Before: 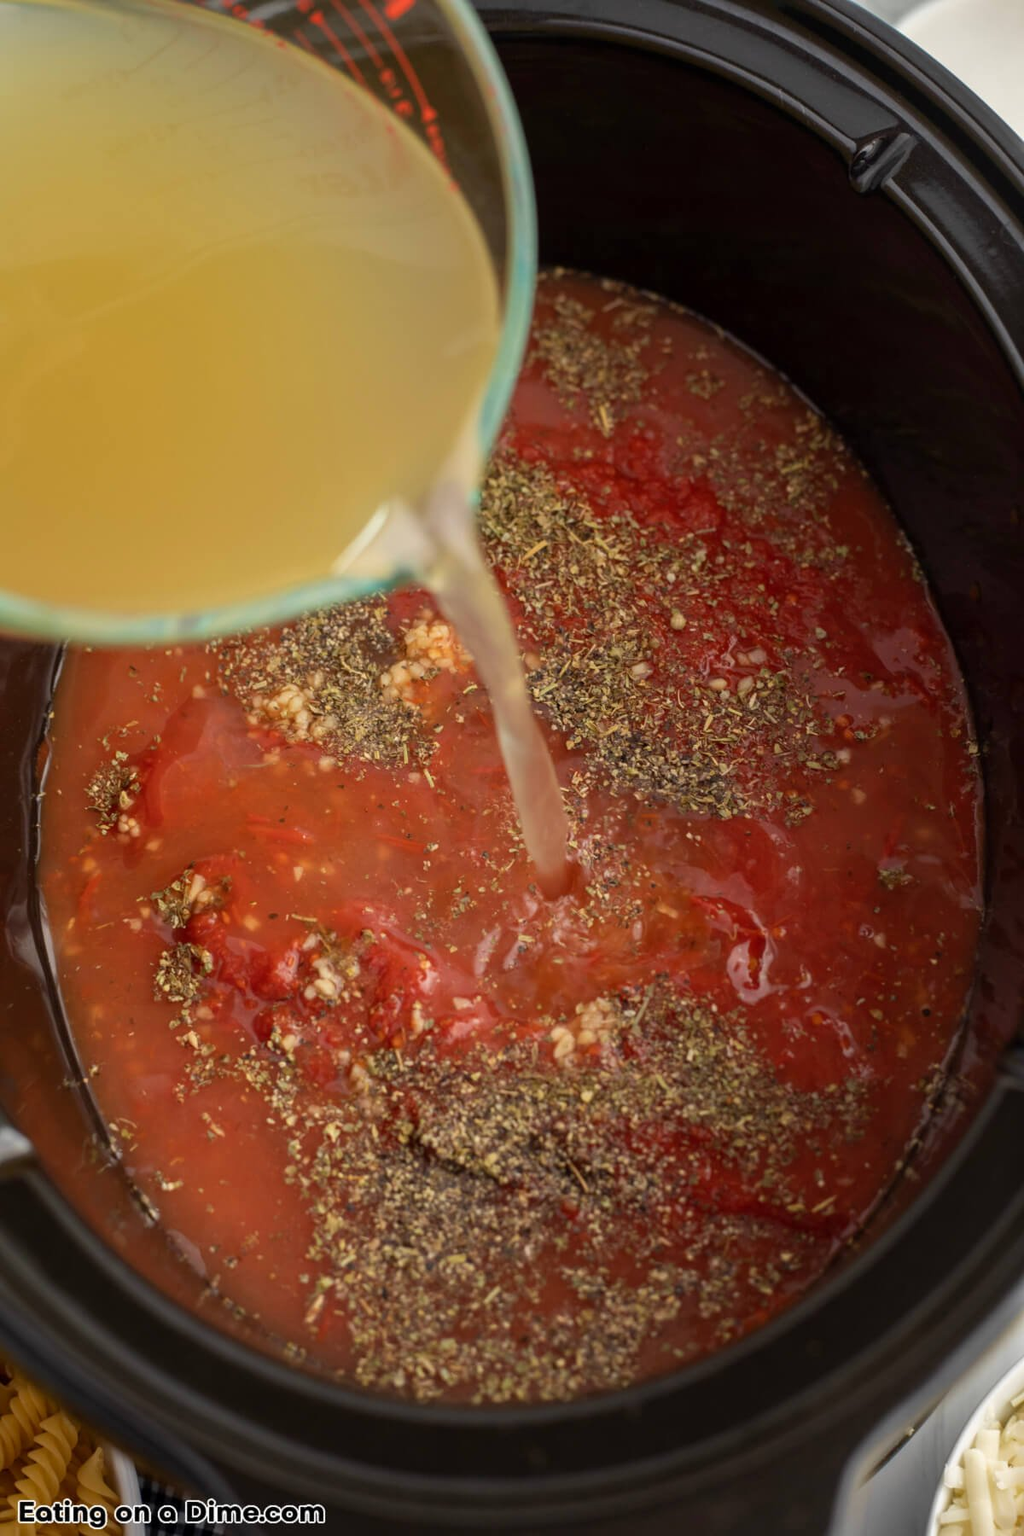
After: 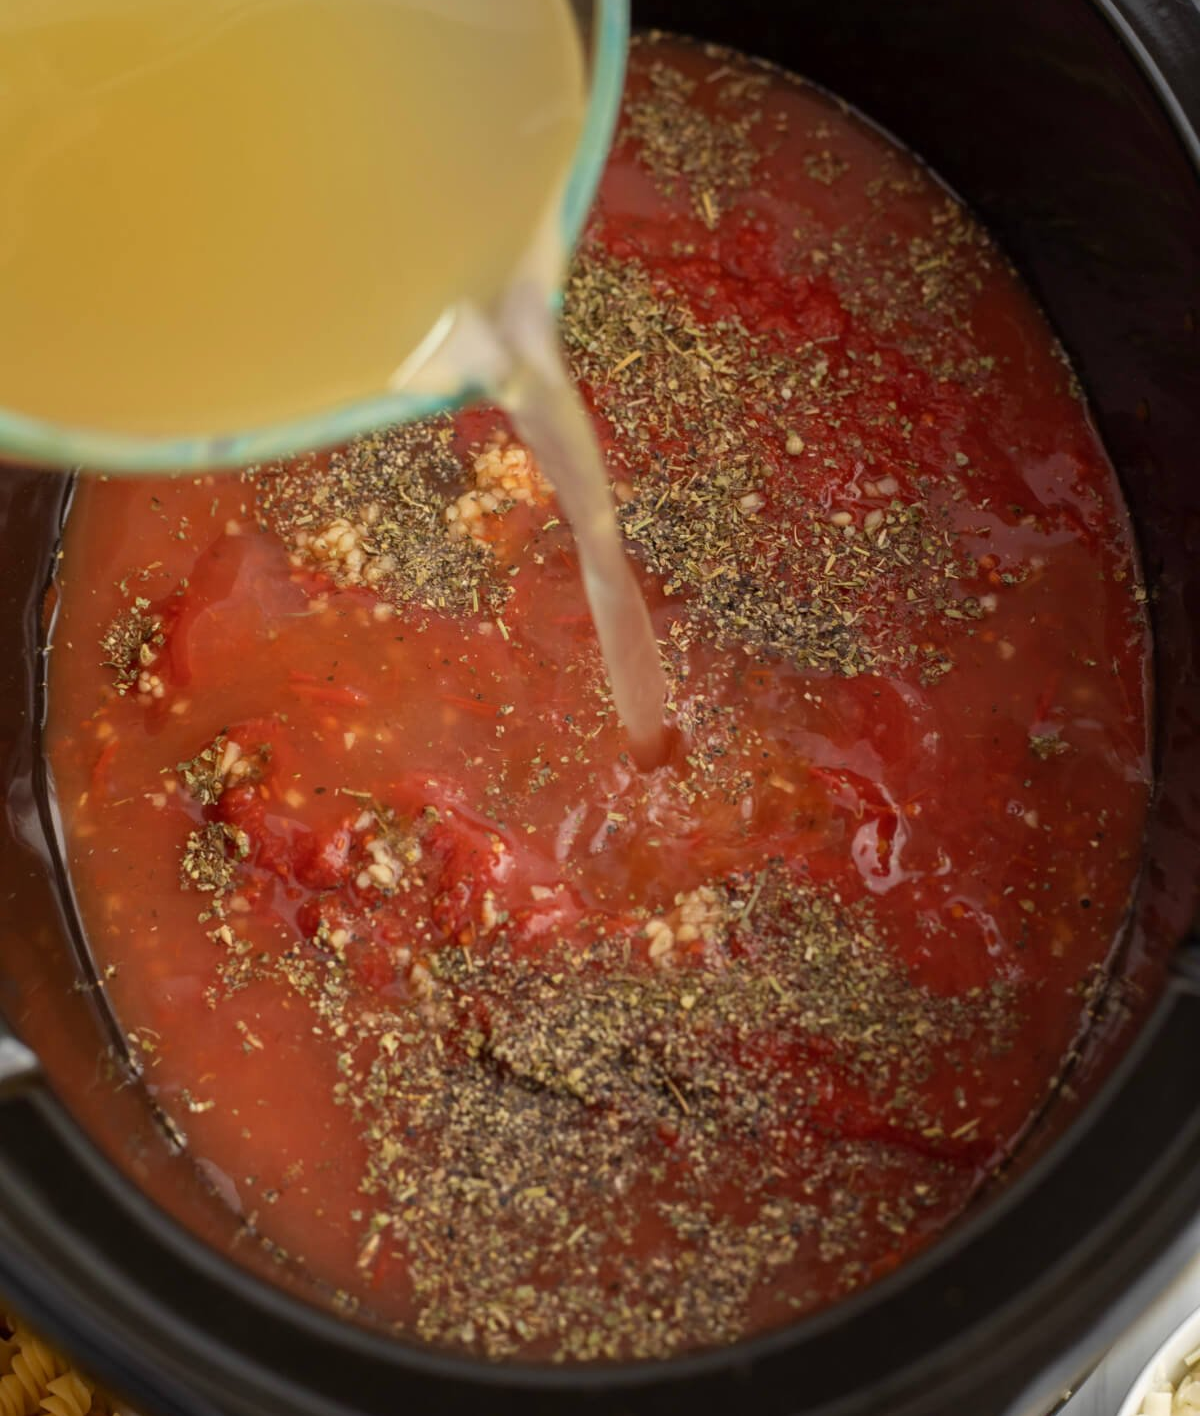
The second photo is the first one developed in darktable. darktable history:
tone equalizer: on, module defaults
crop and rotate: top 15.774%, bottom 5.506%
